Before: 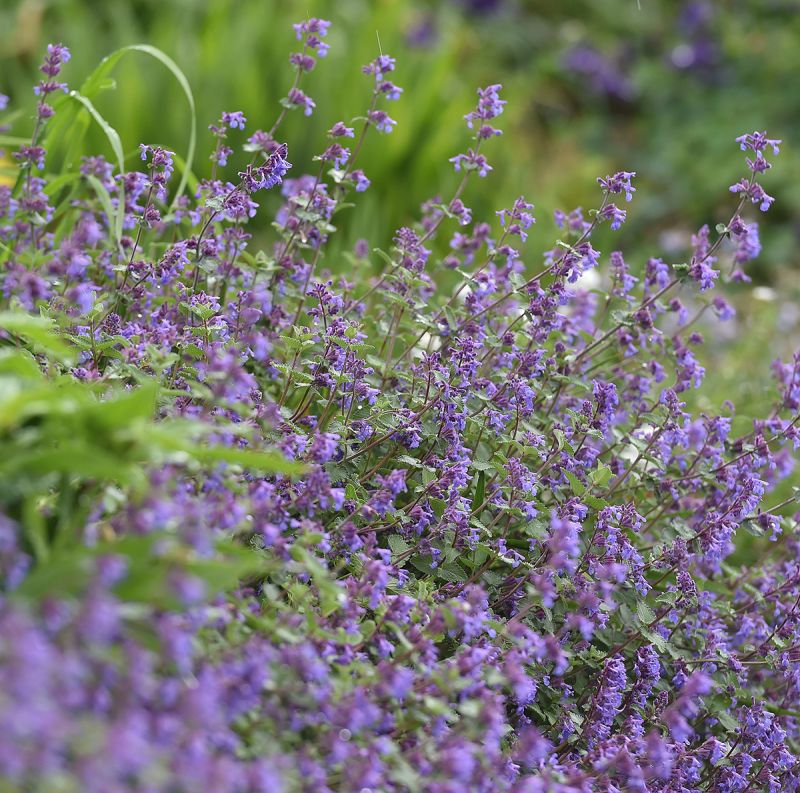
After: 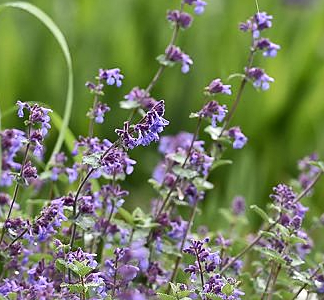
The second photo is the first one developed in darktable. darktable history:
crop: left 15.452%, top 5.459%, right 43.956%, bottom 56.62%
local contrast: mode bilateral grid, contrast 20, coarseness 19, detail 163%, midtone range 0.2
sharpen: radius 1.559, amount 0.373, threshold 1.271
